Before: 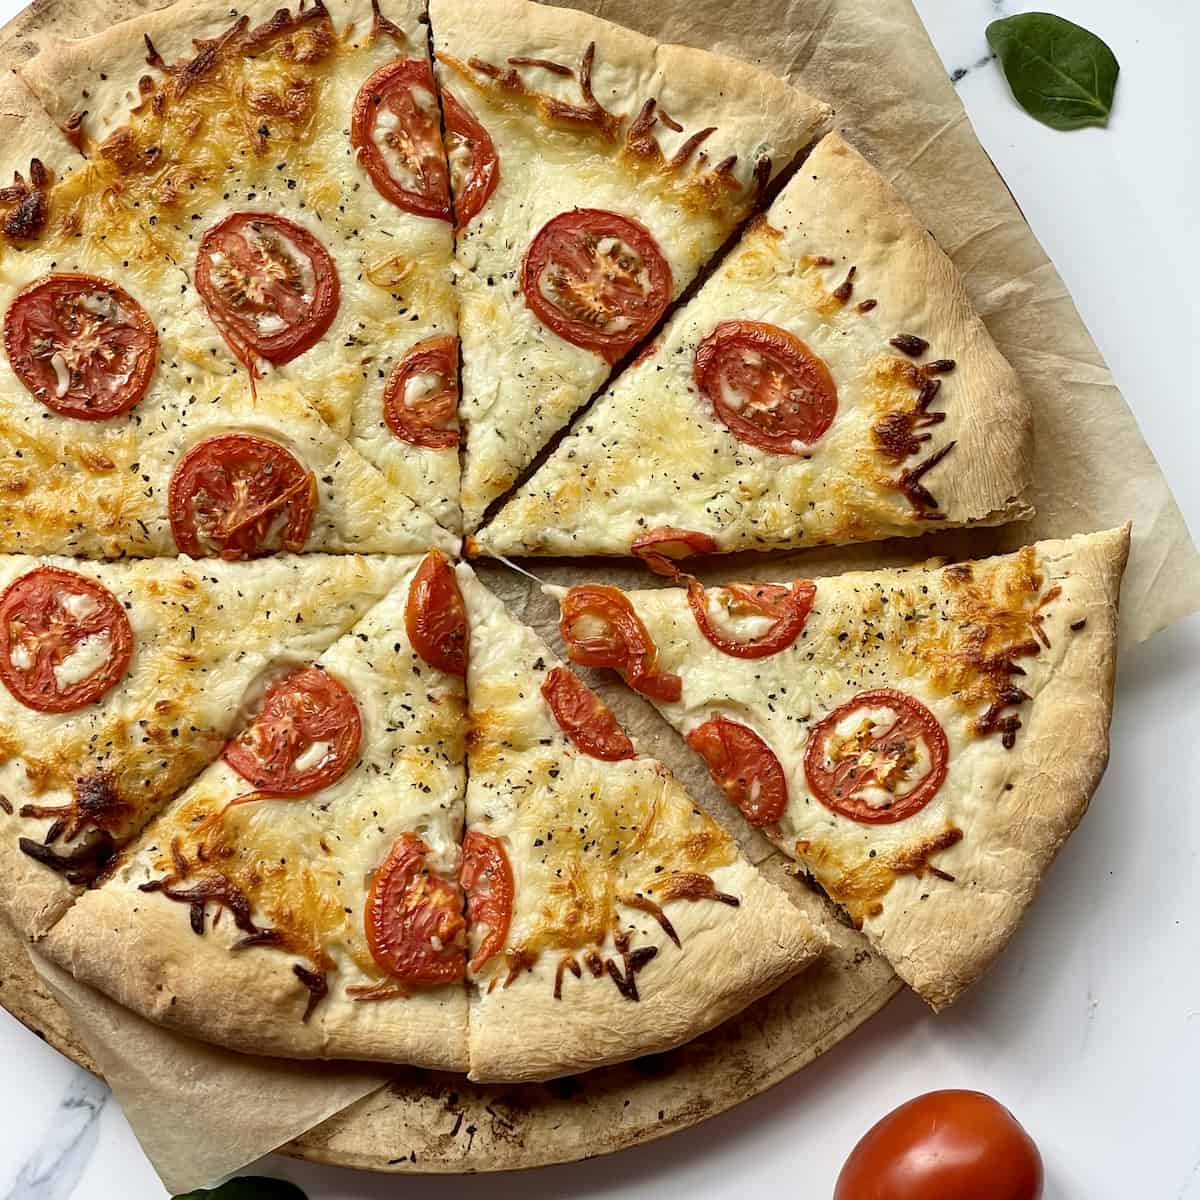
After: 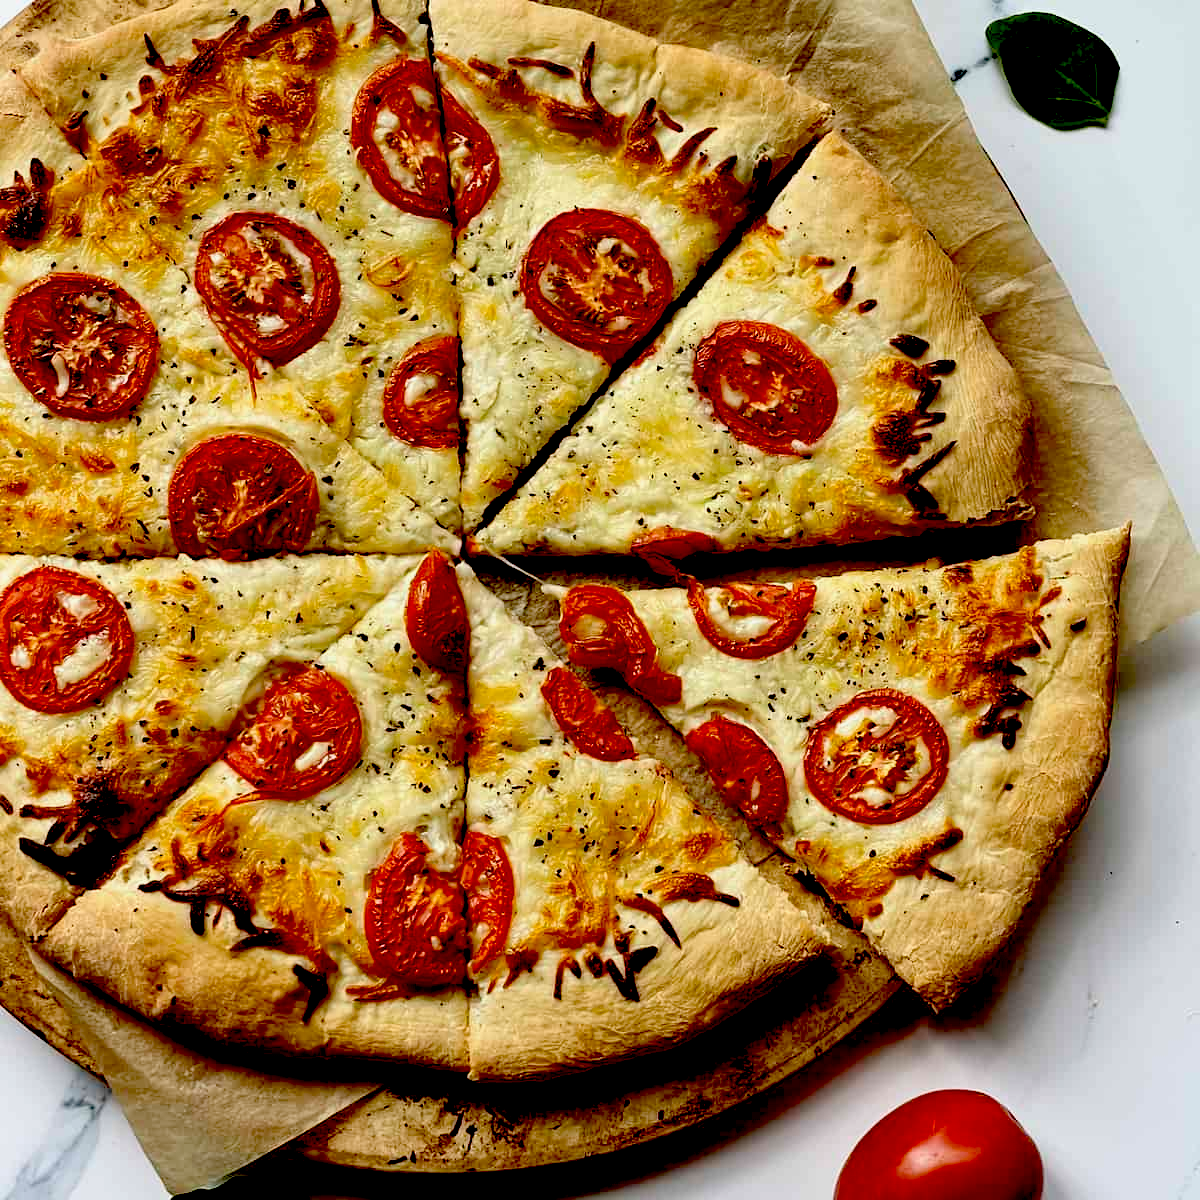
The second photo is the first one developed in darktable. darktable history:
exposure: black level correction 0.099, exposure -0.093 EV, compensate exposure bias true, compensate highlight preservation false
